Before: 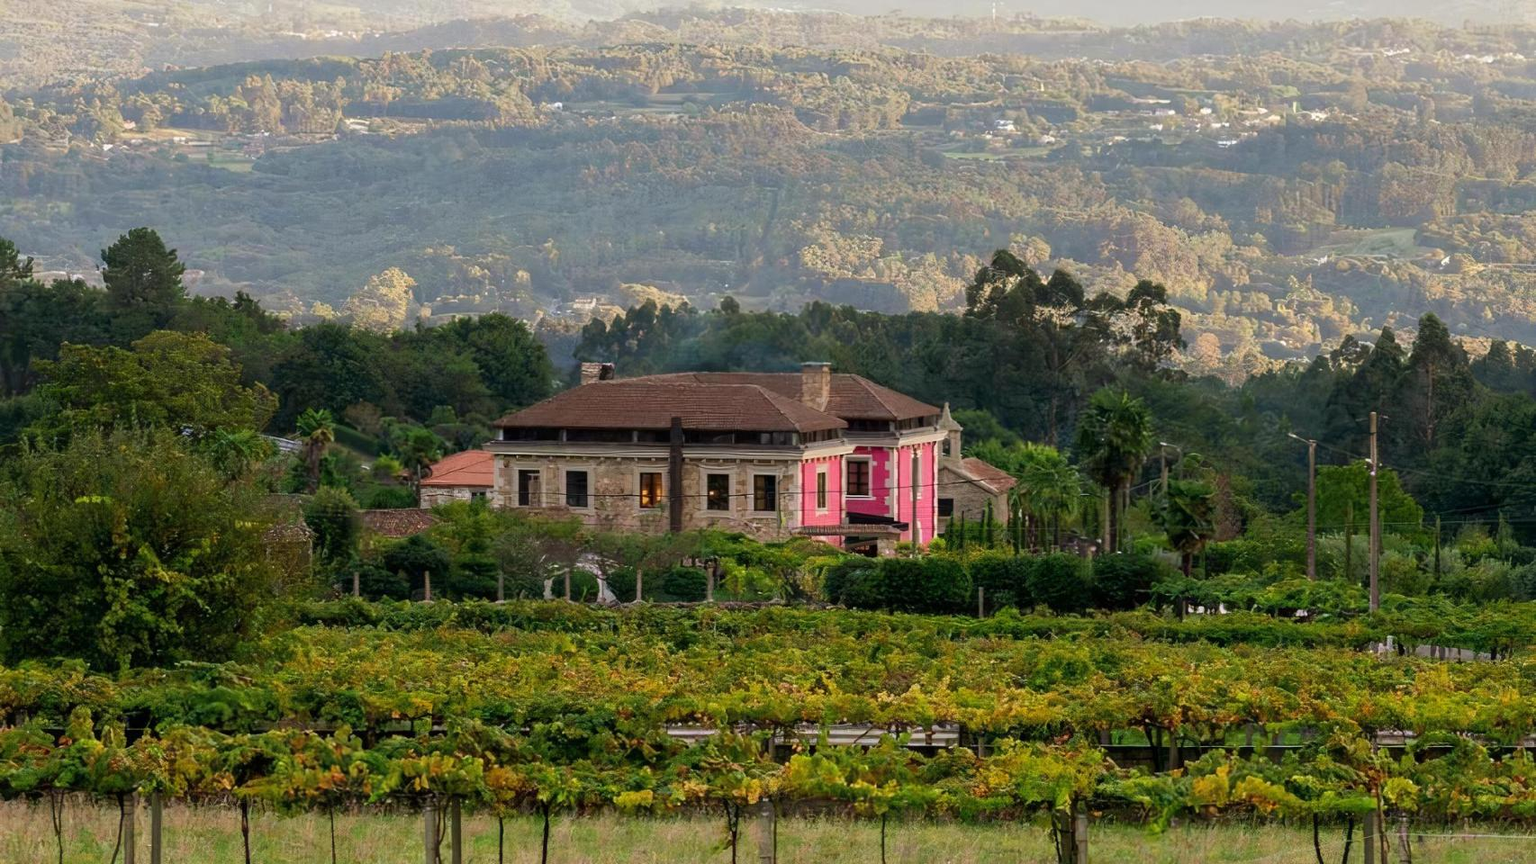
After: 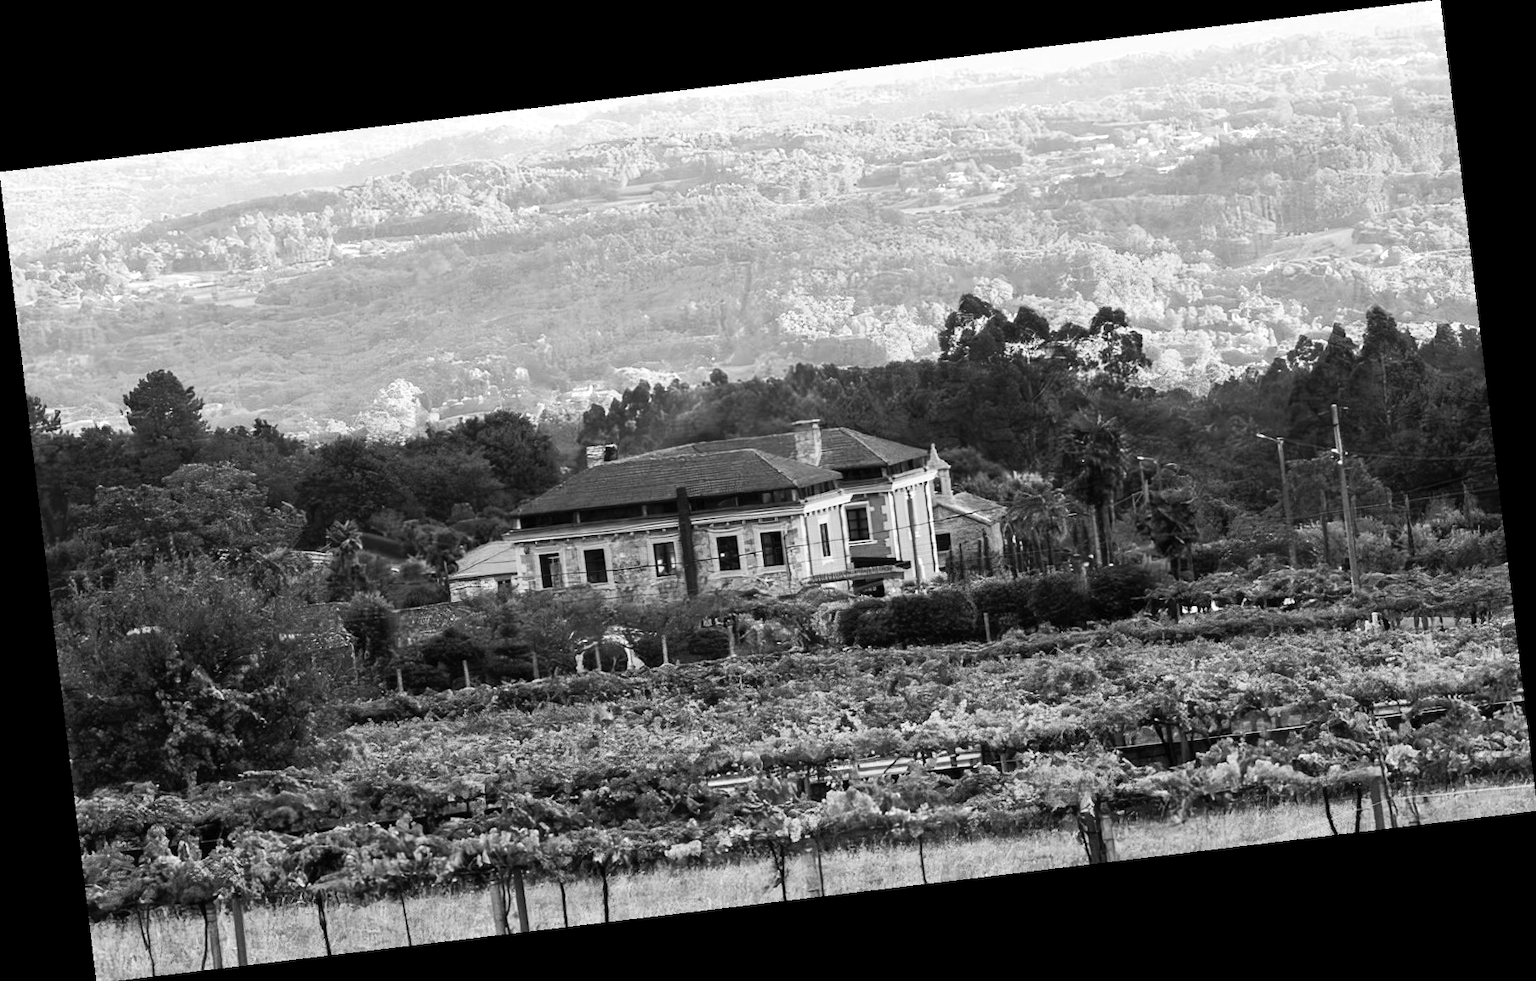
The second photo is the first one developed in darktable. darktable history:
tone equalizer: -8 EV -0.75 EV, -7 EV -0.7 EV, -6 EV -0.6 EV, -5 EV -0.4 EV, -3 EV 0.4 EV, -2 EV 0.6 EV, -1 EV 0.7 EV, +0 EV 0.75 EV, edges refinement/feathering 500, mask exposure compensation -1.57 EV, preserve details no
rotate and perspective: rotation -6.83°, automatic cropping off
white balance: red 1, blue 1
contrast brightness saturation: contrast 0.2, brightness 0.2, saturation 0.8
monochrome: on, module defaults
